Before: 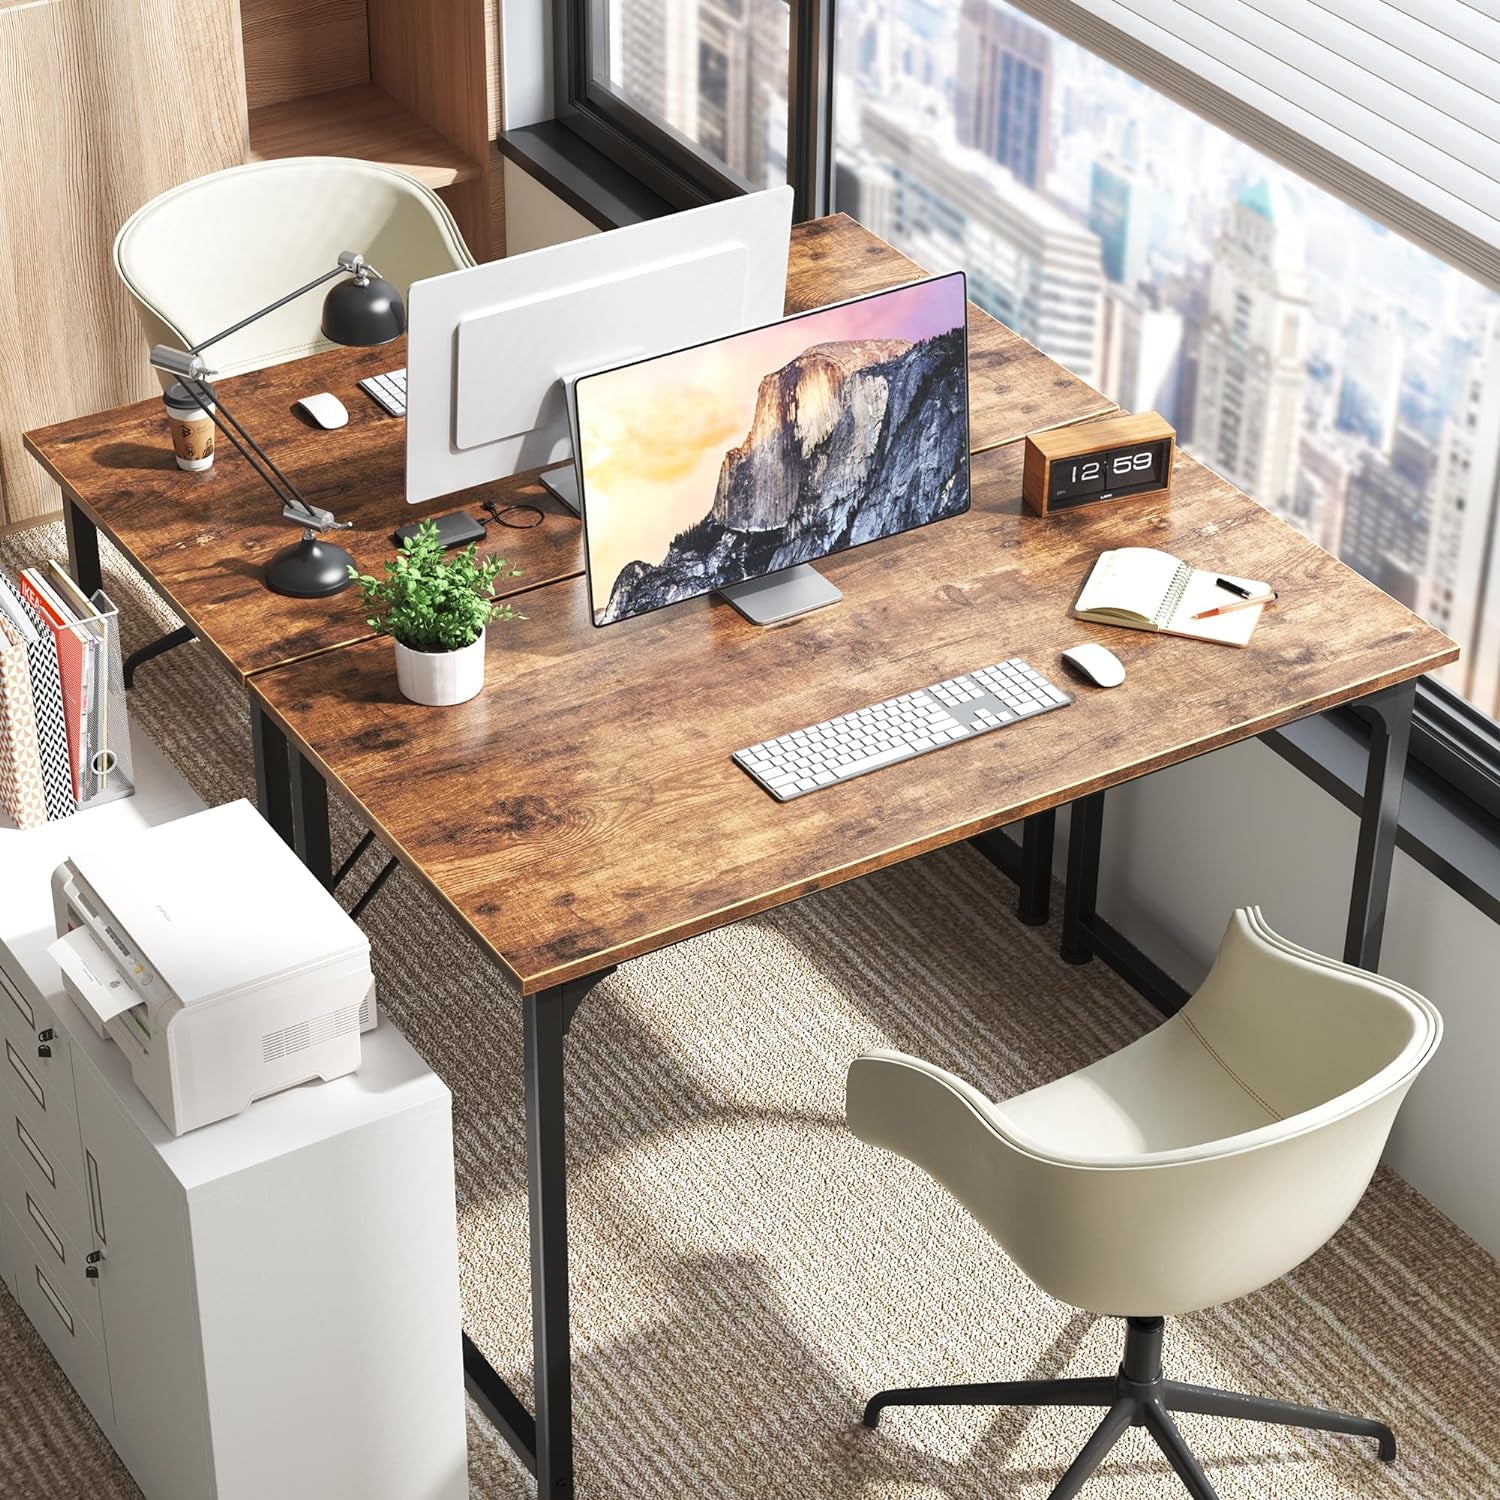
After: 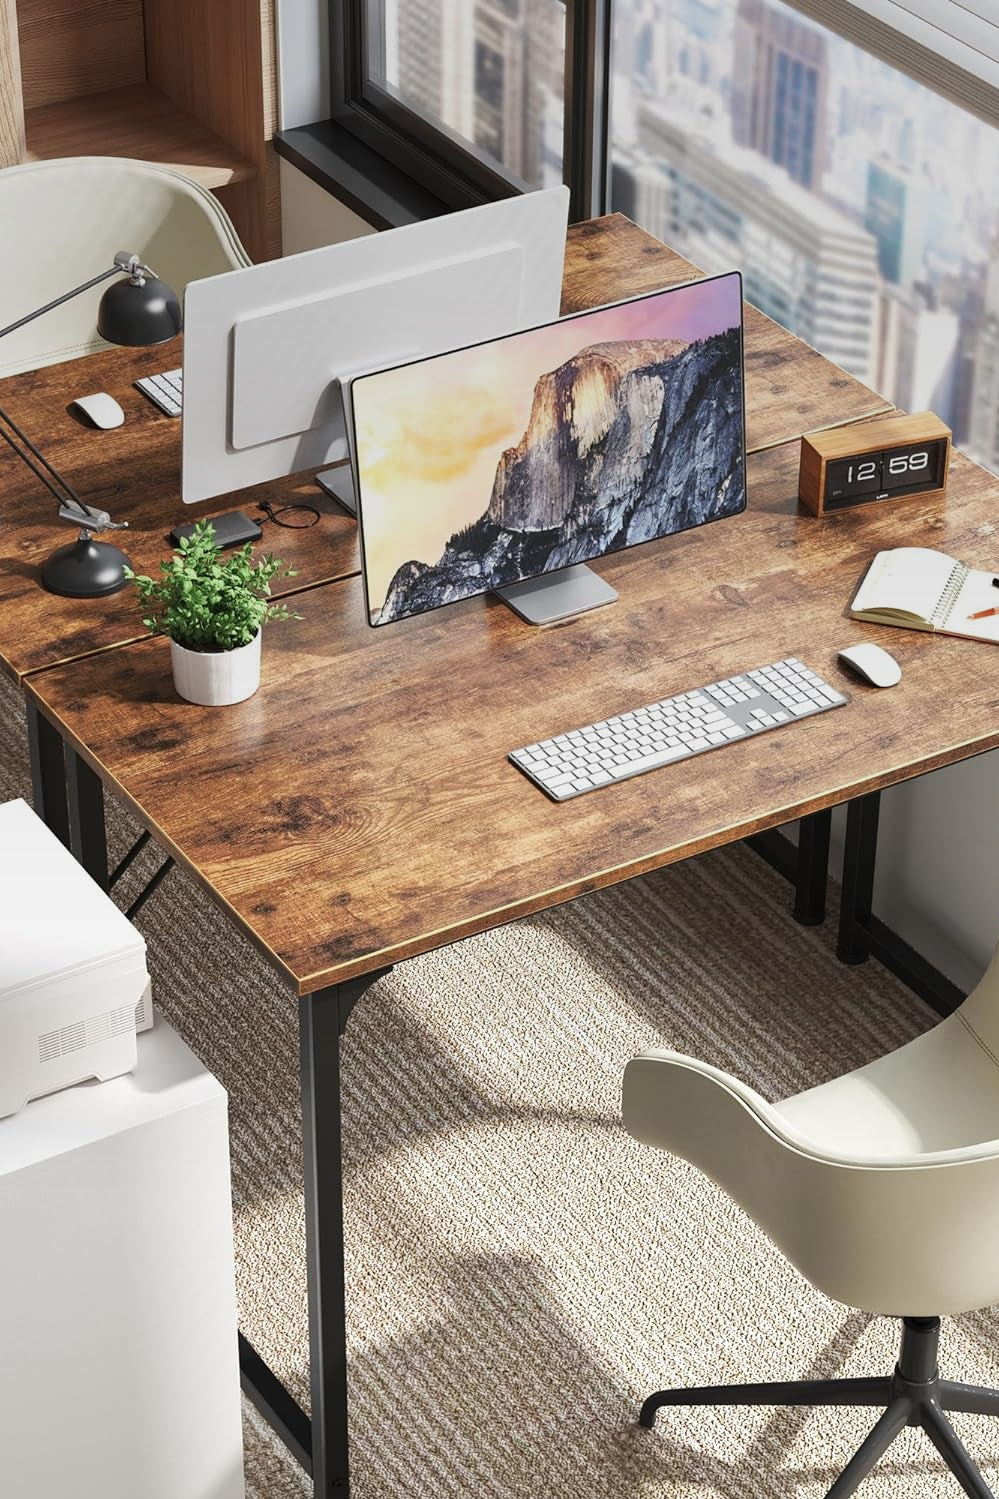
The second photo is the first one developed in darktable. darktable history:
graduated density: on, module defaults
crop and rotate: left 15.055%, right 18.278%
